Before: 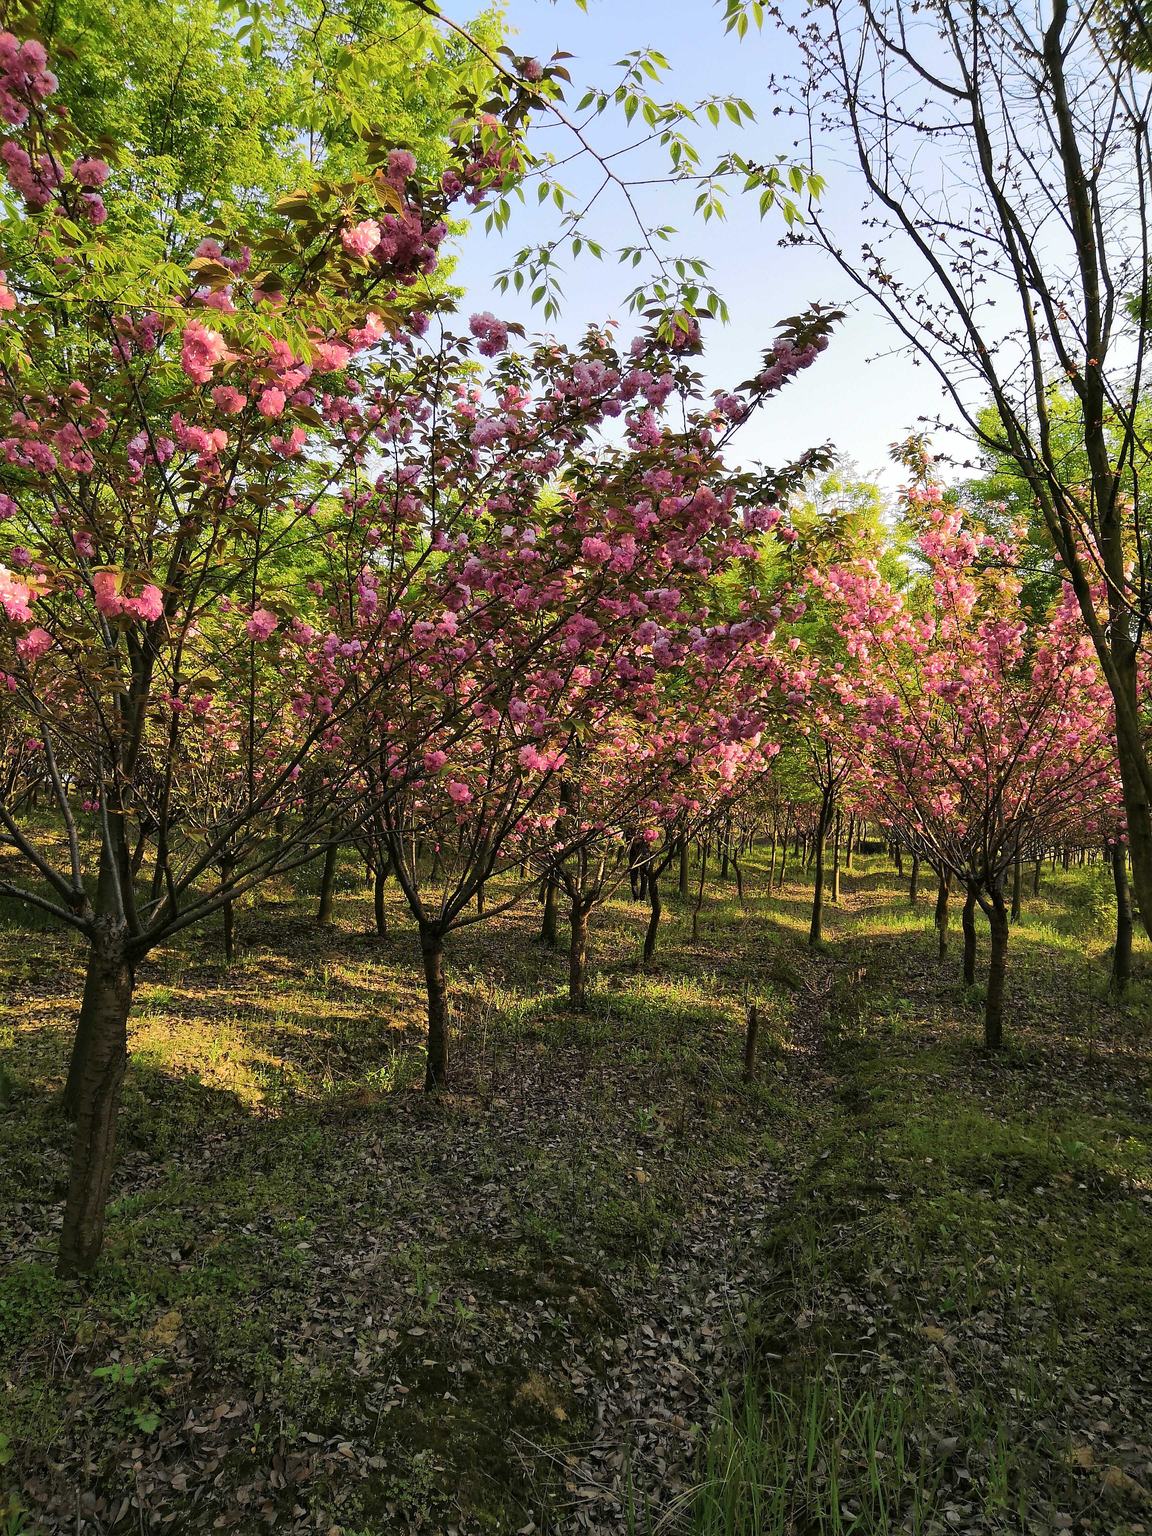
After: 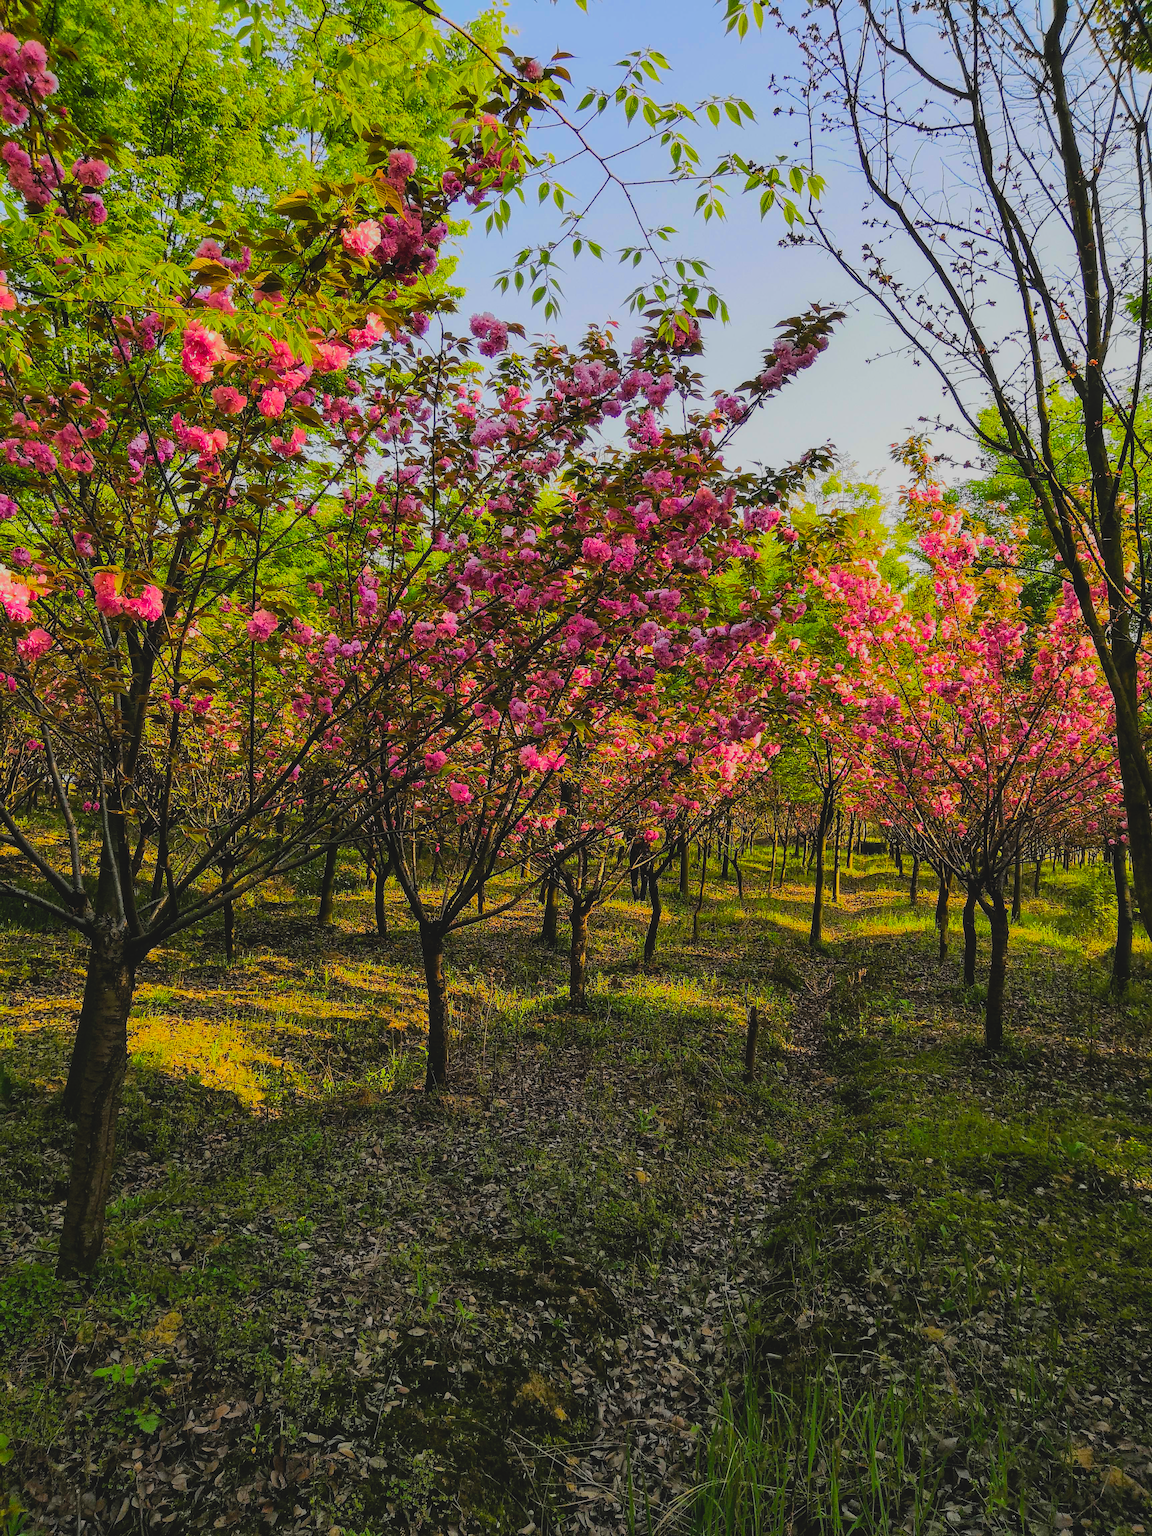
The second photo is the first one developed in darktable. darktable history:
local contrast: on, module defaults
contrast brightness saturation: contrast -0.177, saturation 0.185
color balance rgb: shadows lift › luminance -19.842%, perceptual saturation grading › global saturation 30.058%, global vibrance 14.189%
filmic rgb: black relative exposure -7.99 EV, white relative exposure 4.03 EV, hardness 4.17, color science v6 (2022), iterations of high-quality reconstruction 0
